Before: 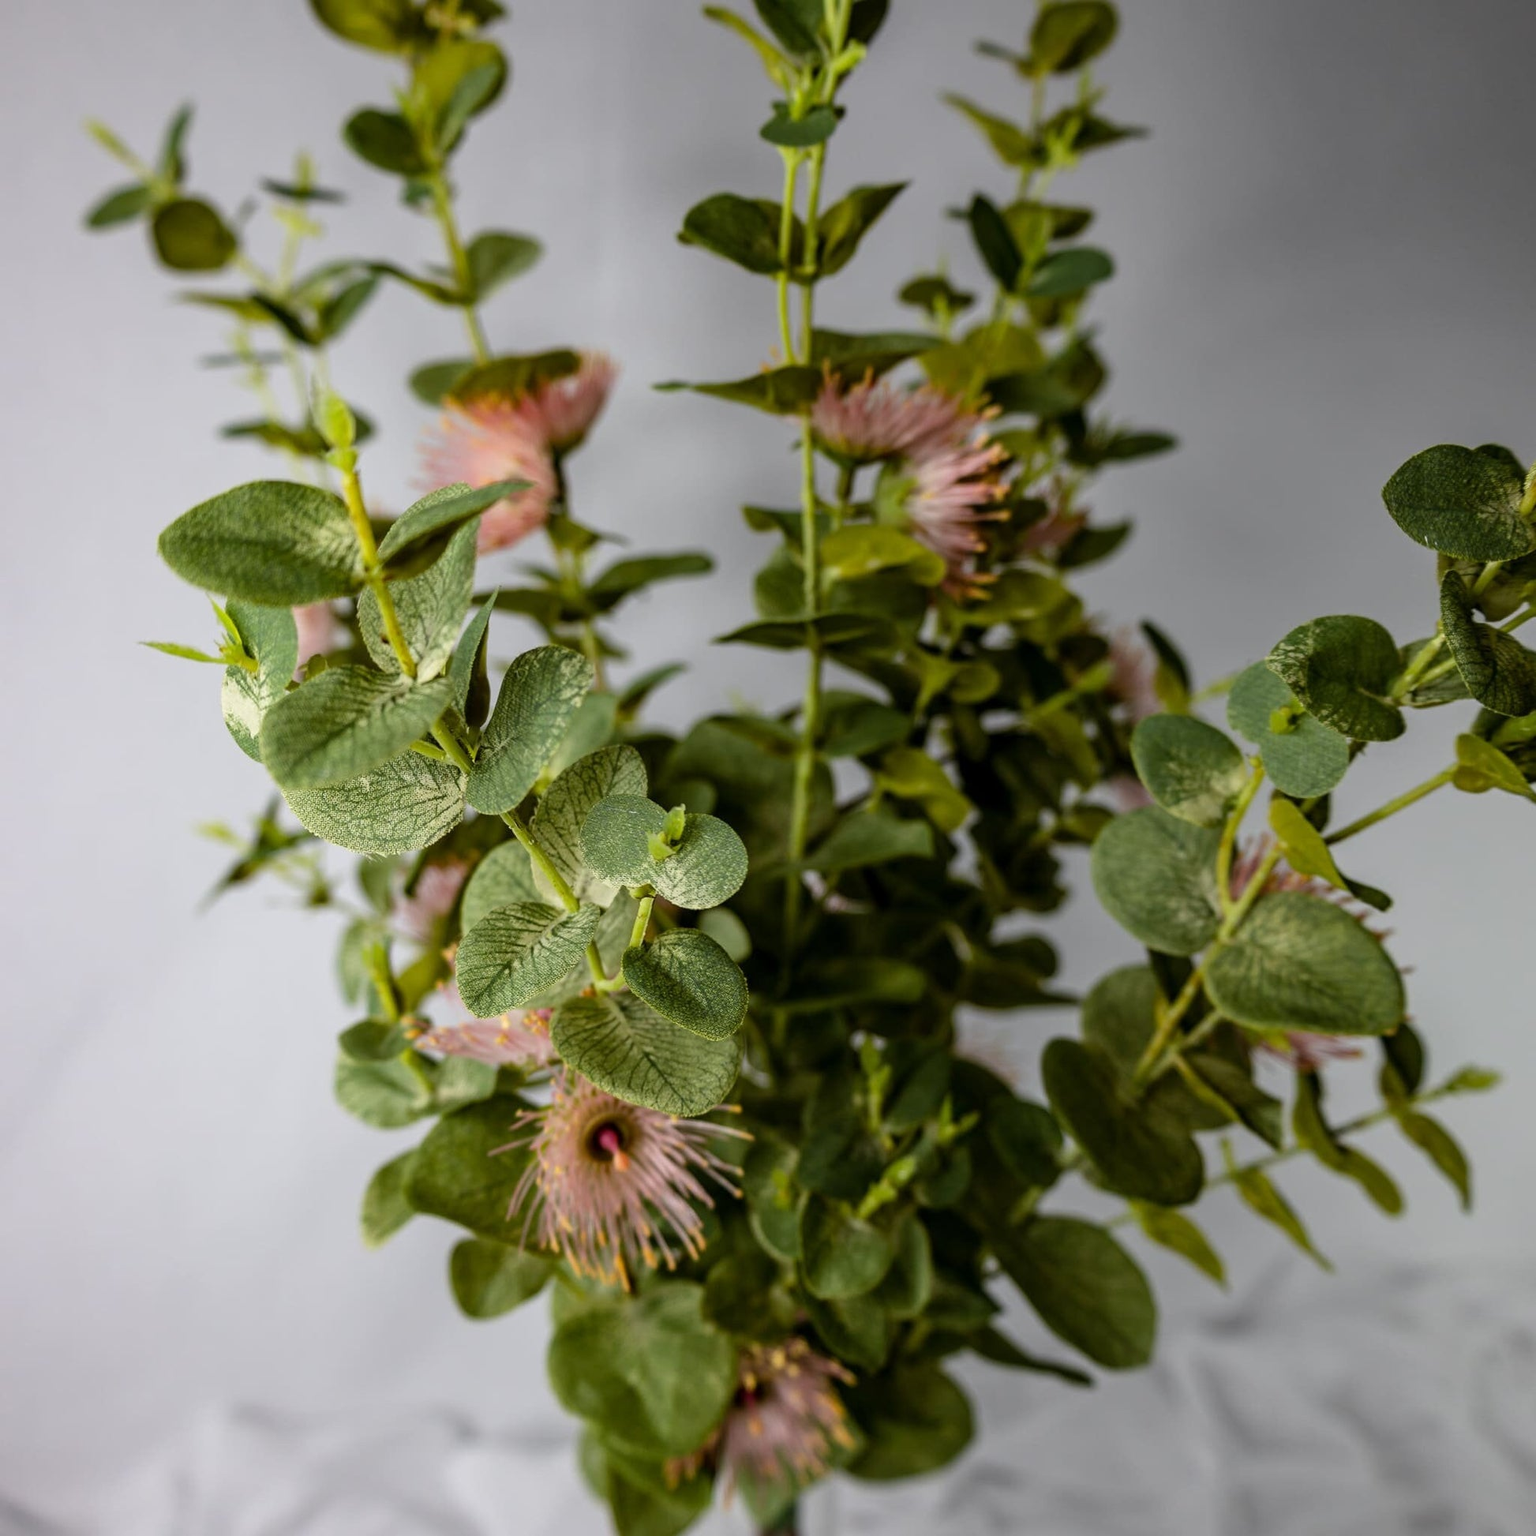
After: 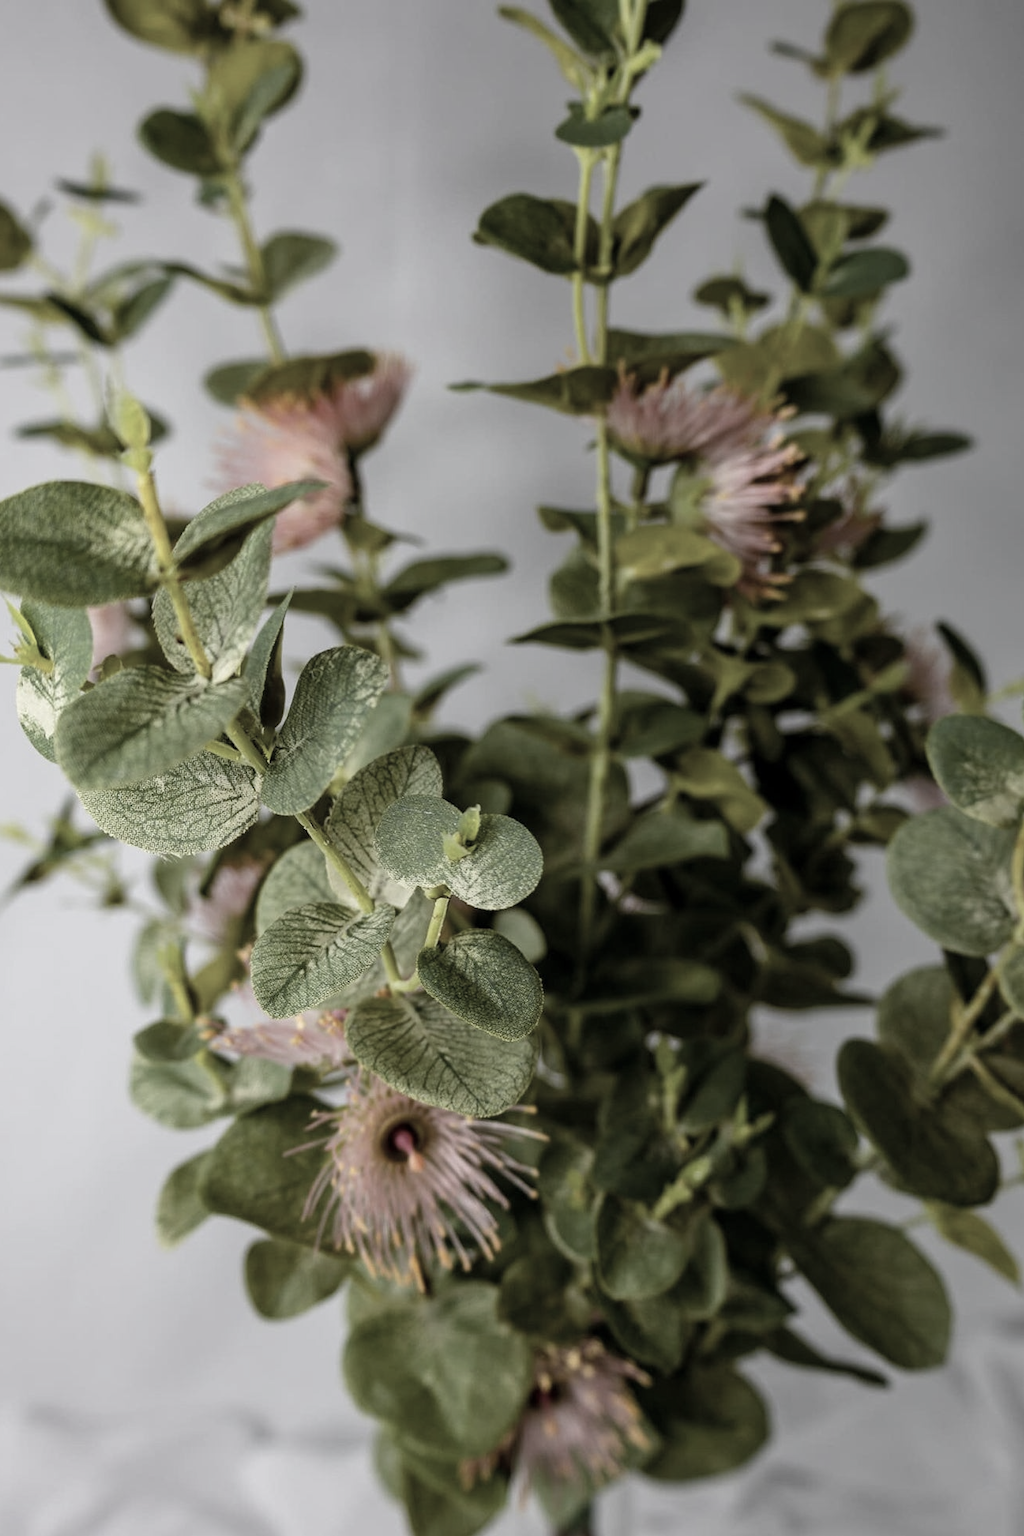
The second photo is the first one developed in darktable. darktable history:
color correction: saturation 0.5
crop and rotate: left 13.409%, right 19.924%
